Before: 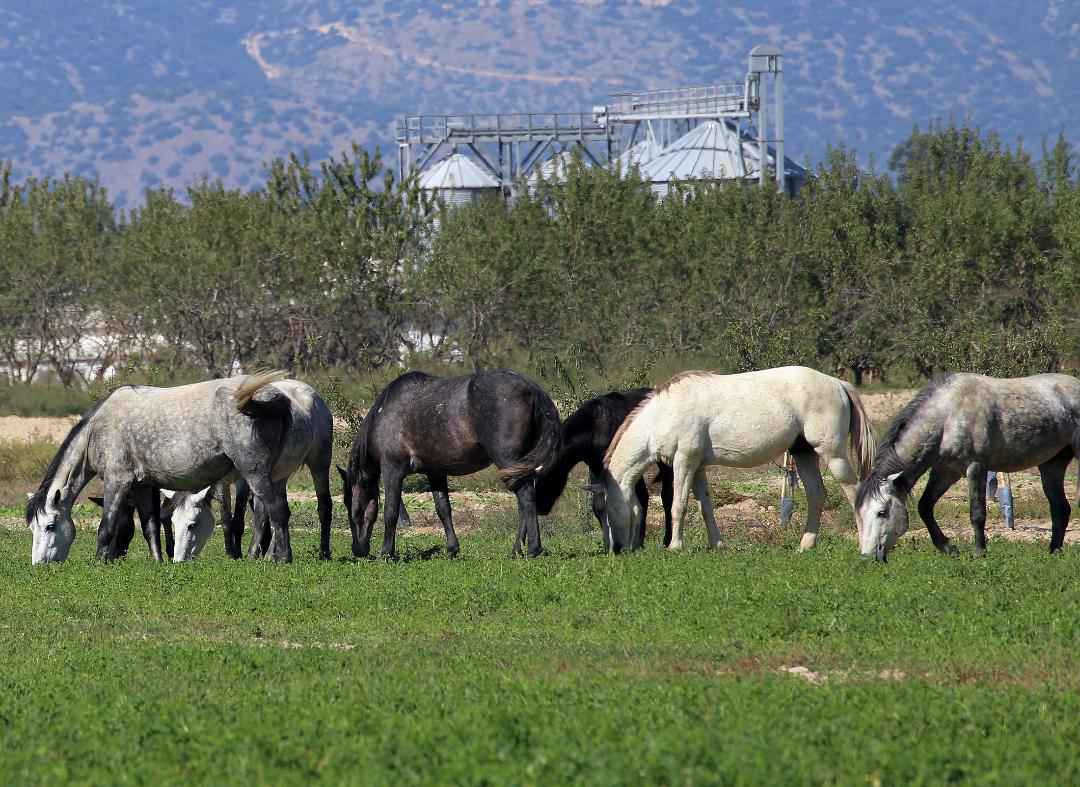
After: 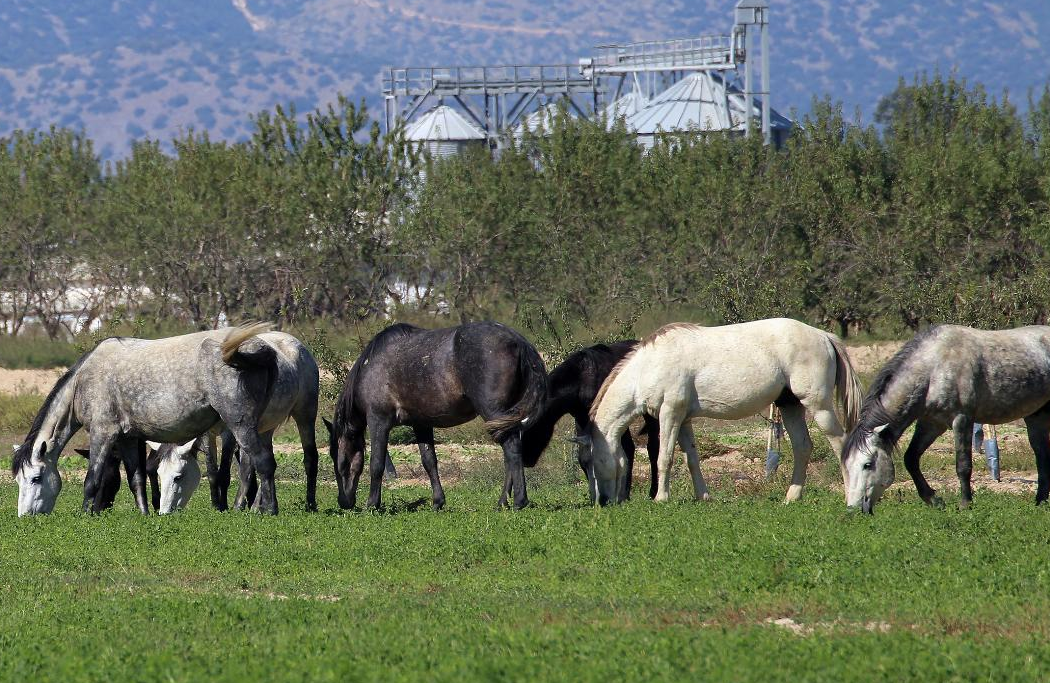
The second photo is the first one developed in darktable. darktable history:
crop: left 1.314%, top 6.195%, right 1.431%, bottom 6.903%
